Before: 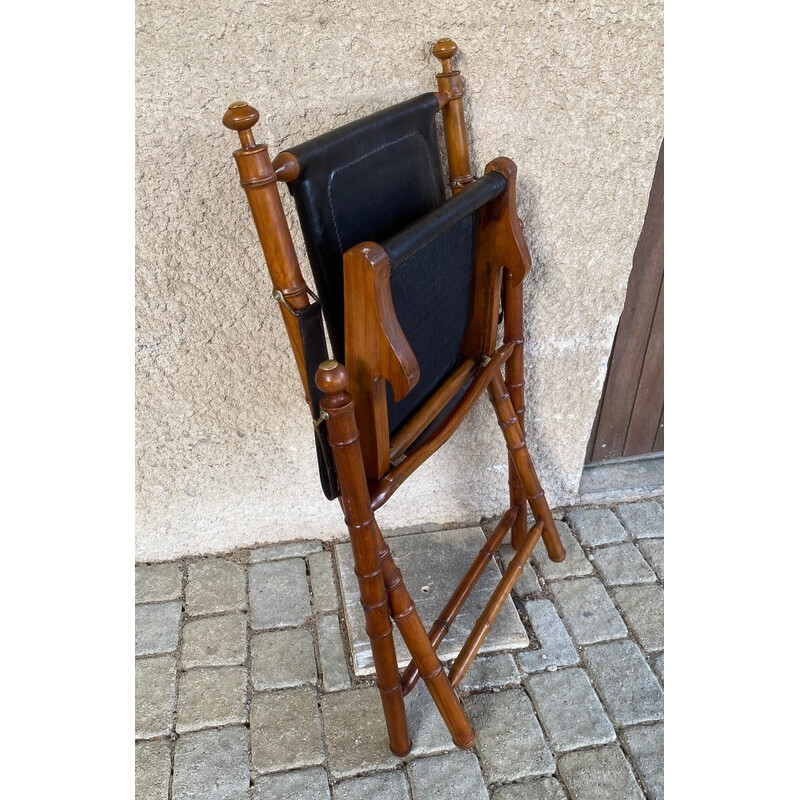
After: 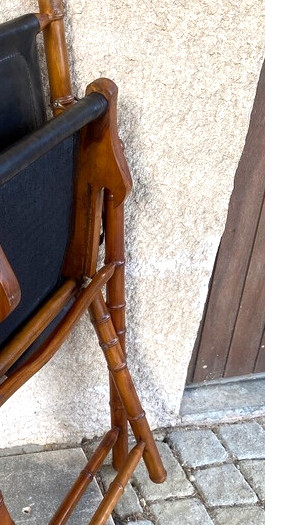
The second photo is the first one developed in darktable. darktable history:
exposure: black level correction 0.001, exposure 0.5 EV, compensate exposure bias true, compensate highlight preservation false
crop and rotate: left 49.936%, top 10.094%, right 13.136%, bottom 24.256%
